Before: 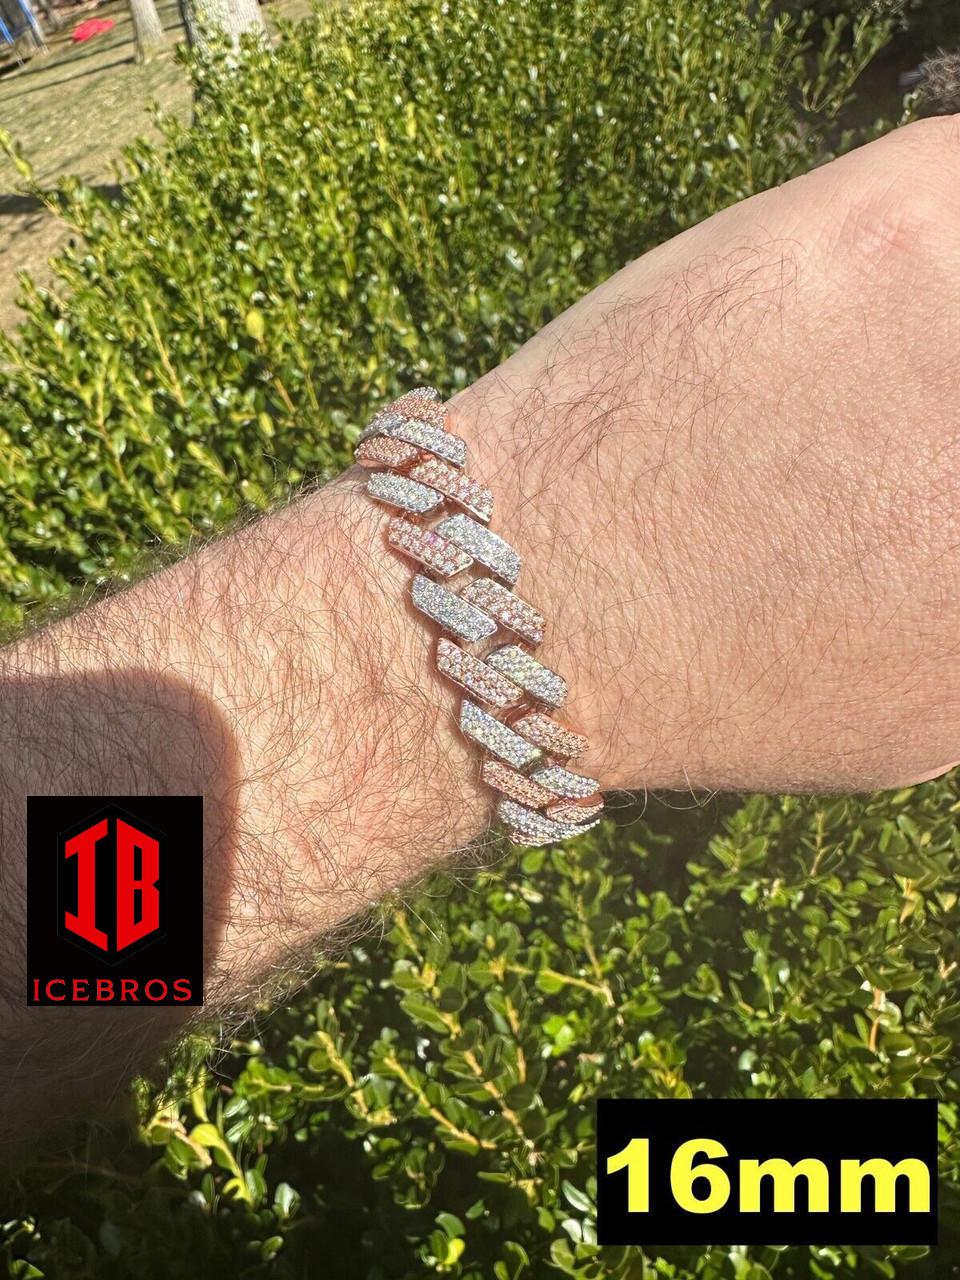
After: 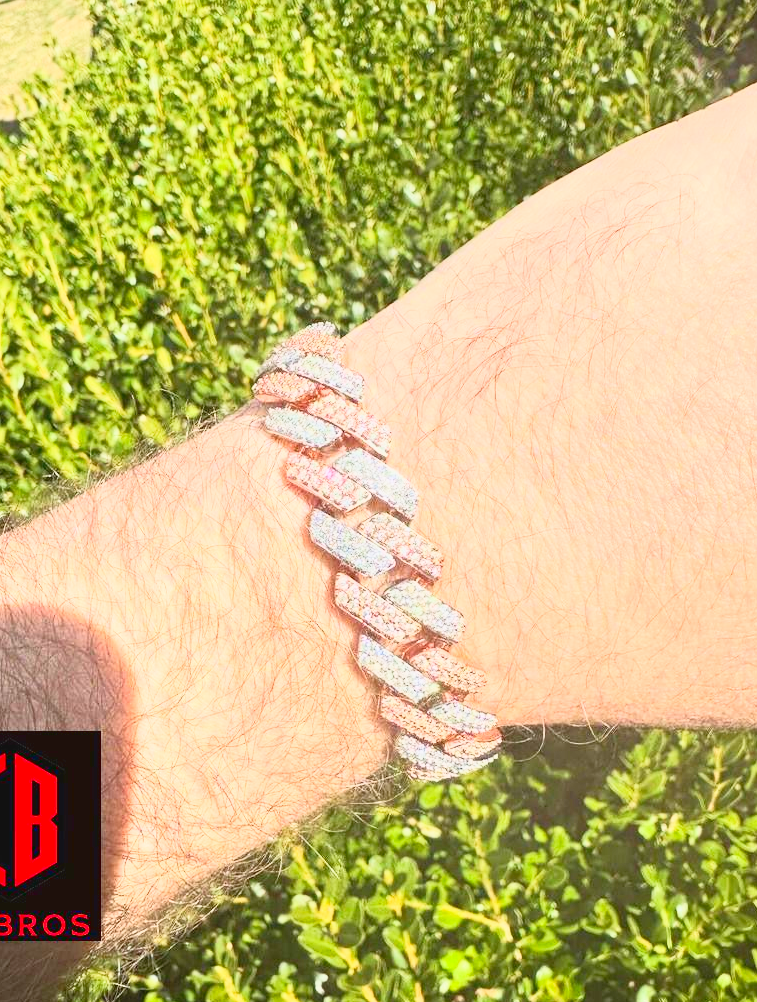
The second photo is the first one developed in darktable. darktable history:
tone curve: curves: ch0 [(0, 0.052) (0.207, 0.35) (0.392, 0.592) (0.54, 0.803) (0.725, 0.922) (0.99, 0.974)], color space Lab, linked channels, preserve colors none
crop and rotate: left 10.644%, top 5.153%, right 10.451%, bottom 16.498%
